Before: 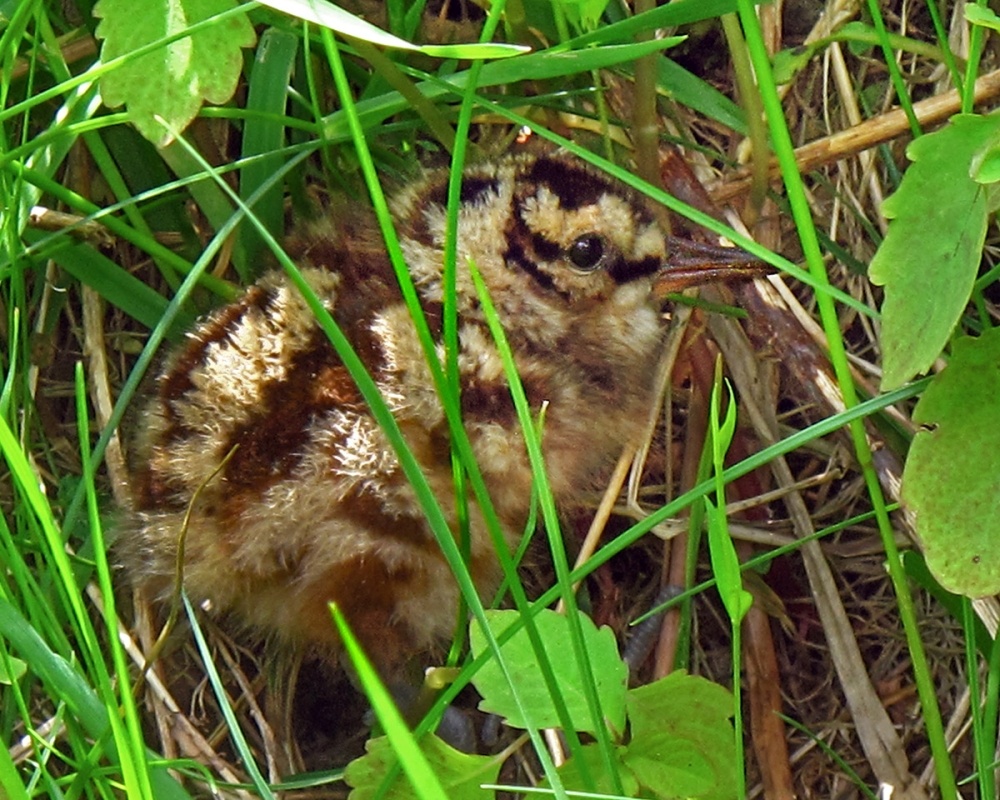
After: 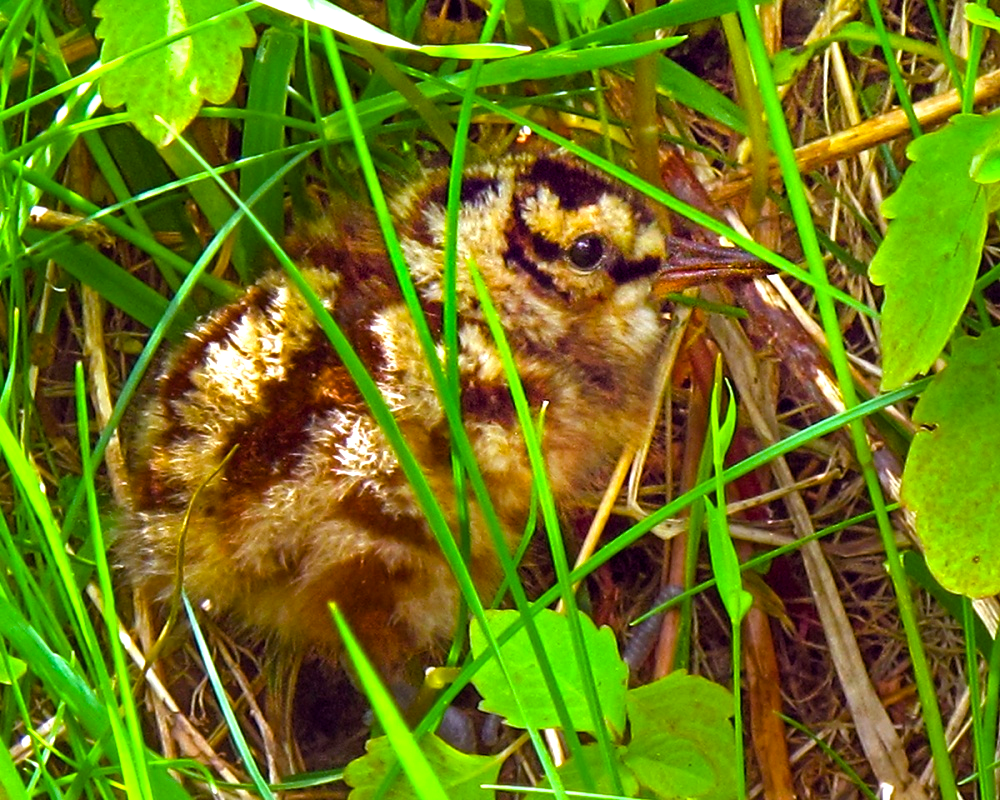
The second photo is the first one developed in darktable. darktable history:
color calibration: gray › normalize channels true, illuminant as shot in camera, x 0.358, y 0.373, temperature 4628.91 K, gamut compression 0.021
color balance rgb: power › chroma 1.074%, power › hue 28.46°, perceptual saturation grading › global saturation 30.108%, perceptual brilliance grading › global brilliance 18.064%, global vibrance 41.034%
base curve: preserve colors none
contrast brightness saturation: saturation -0.049
